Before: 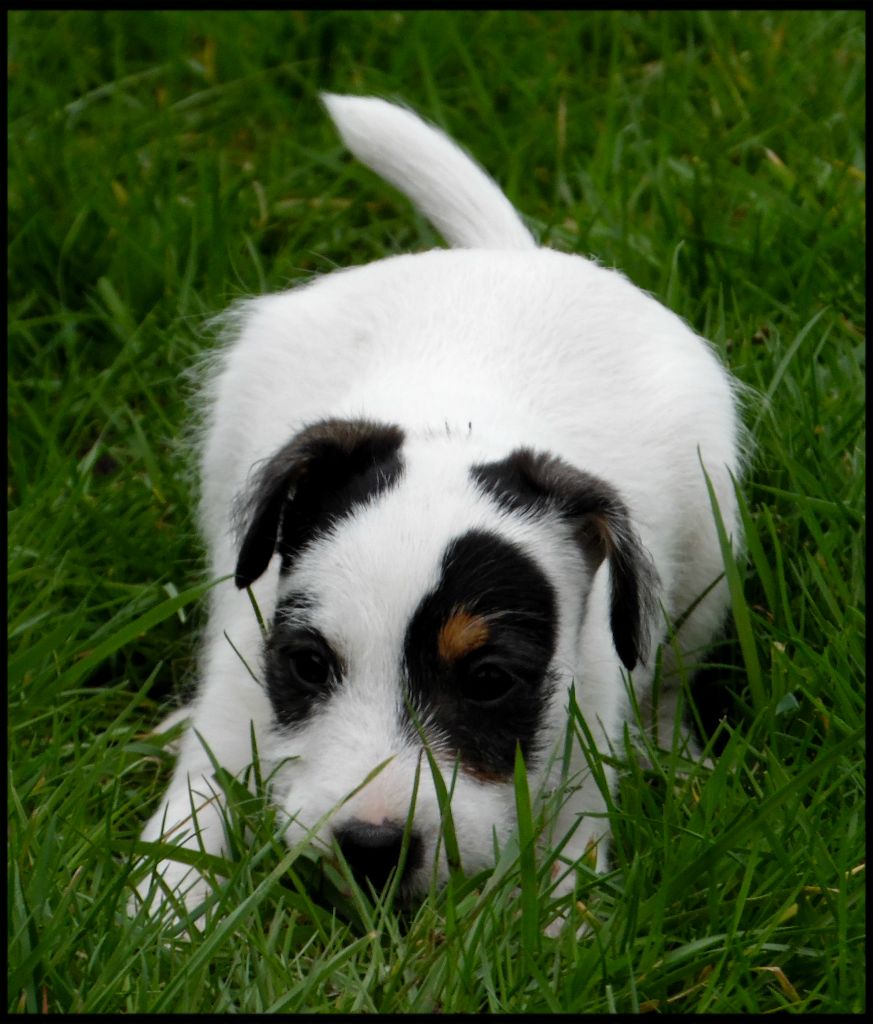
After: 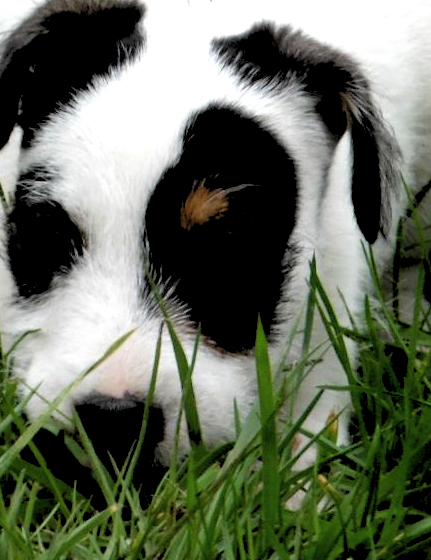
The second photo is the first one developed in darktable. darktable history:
rgb levels: levels [[0.029, 0.461, 0.922], [0, 0.5, 1], [0, 0.5, 1]]
crop: left 29.672%, top 41.786%, right 20.851%, bottom 3.487%
exposure: black level correction -0.002, exposure 0.54 EV, compensate highlight preservation false
